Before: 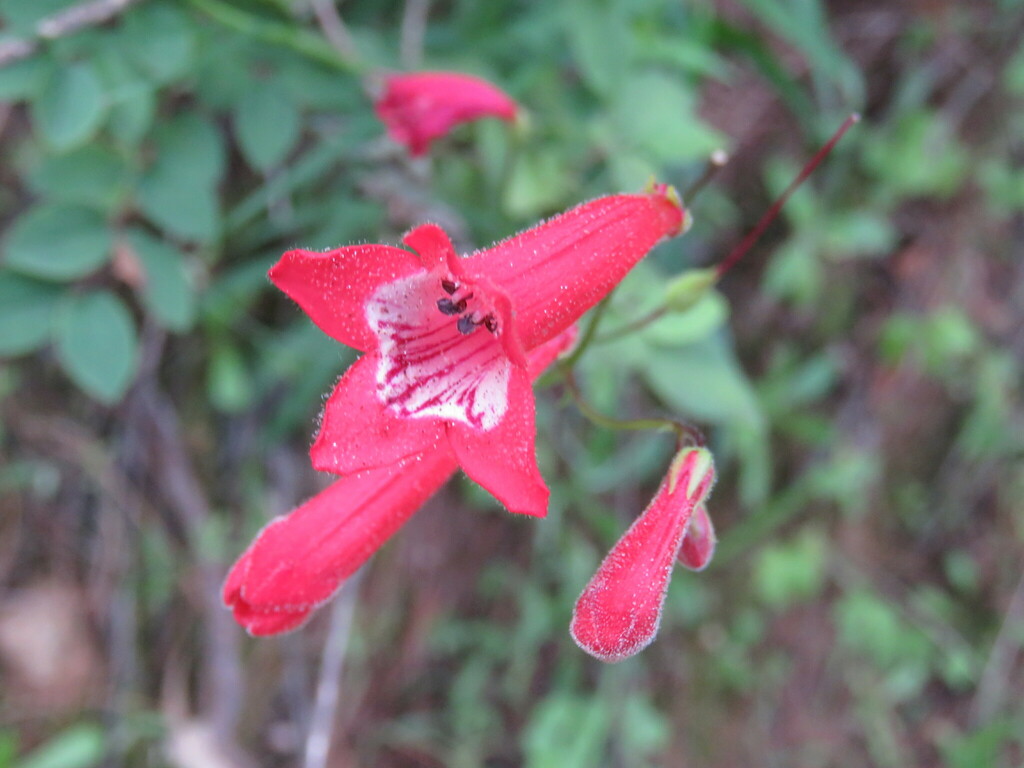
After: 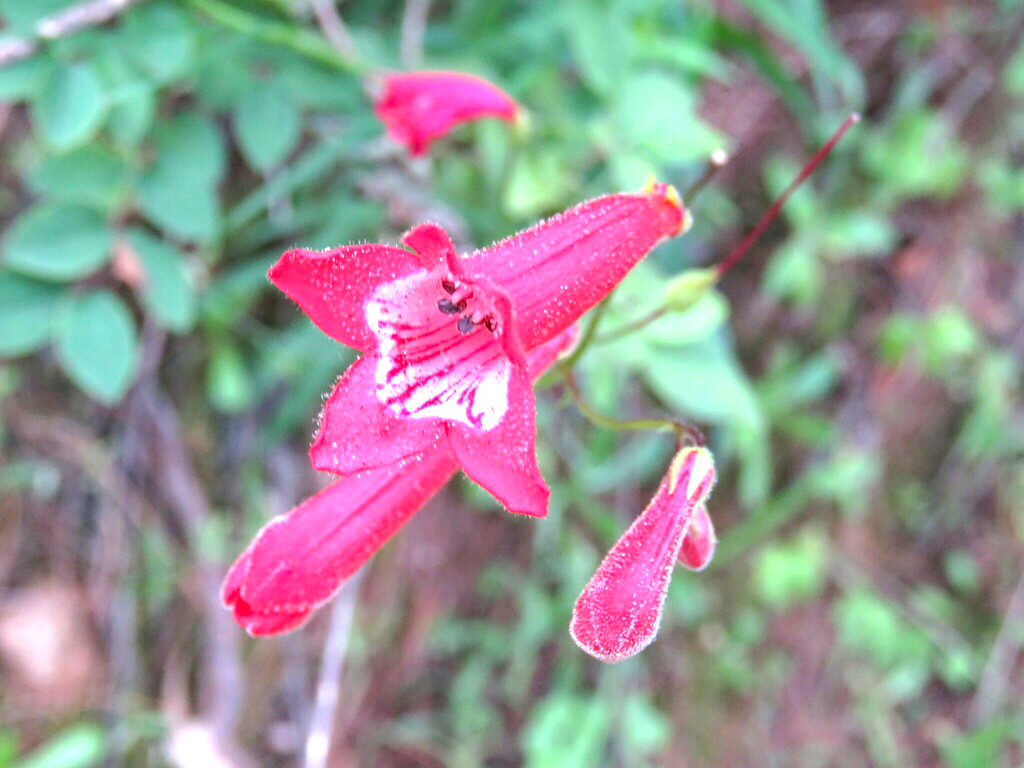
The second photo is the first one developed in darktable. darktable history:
exposure: black level correction 0, exposure 1.1 EV, compensate exposure bias true, compensate highlight preservation false
haze removal: compatibility mode true, adaptive false
